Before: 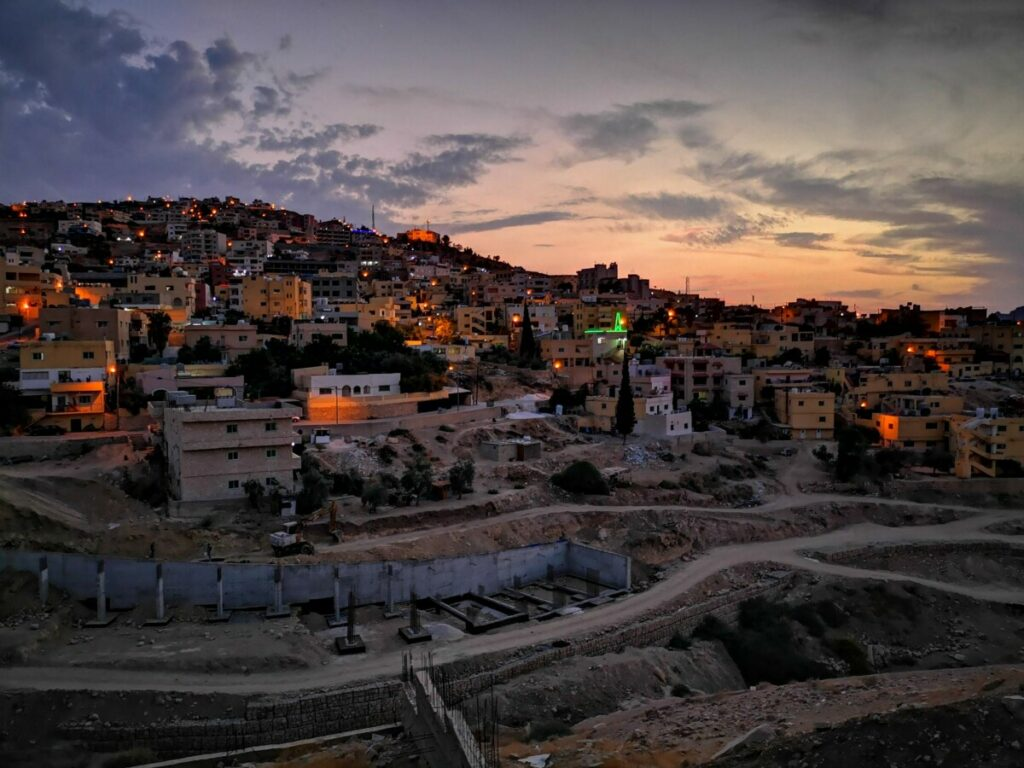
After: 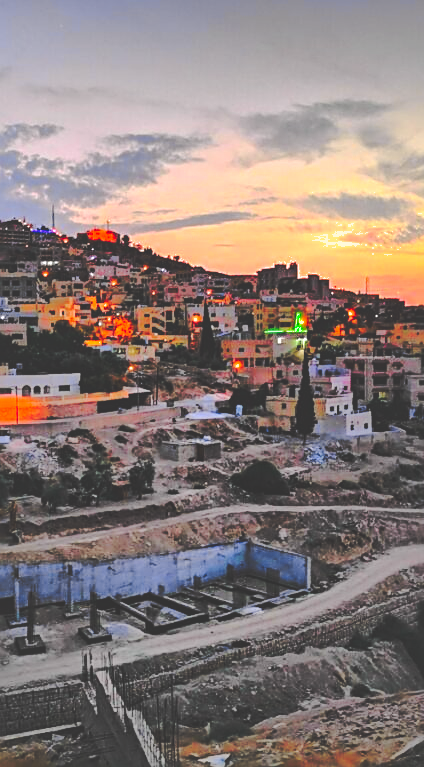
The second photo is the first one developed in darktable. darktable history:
sharpen: on, module defaults
base curve: curves: ch0 [(0, 0.024) (0.055, 0.065) (0.121, 0.166) (0.236, 0.319) (0.693, 0.726) (1, 1)], preserve colors none
tone curve: curves: ch0 [(0, 0.021) (0.049, 0.044) (0.157, 0.131) (0.365, 0.359) (0.499, 0.517) (0.675, 0.667) (0.856, 0.83) (1, 0.969)]; ch1 [(0, 0) (0.302, 0.309) (0.433, 0.443) (0.472, 0.47) (0.502, 0.503) (0.527, 0.516) (0.564, 0.557) (0.614, 0.645) (0.677, 0.722) (0.859, 0.889) (1, 1)]; ch2 [(0, 0) (0.33, 0.301) (0.447, 0.44) (0.487, 0.496) (0.502, 0.501) (0.535, 0.537) (0.565, 0.558) (0.608, 0.624) (1, 1)], color space Lab, independent channels, preserve colors none
crop: left 31.258%, right 27.272%
exposure: black level correction 0, exposure 0.948 EV, compensate exposure bias true, compensate highlight preservation false
contrast brightness saturation: contrast 0.198, brightness 0.169, saturation 0.218
shadows and highlights: shadows 39.77, highlights -60.01
